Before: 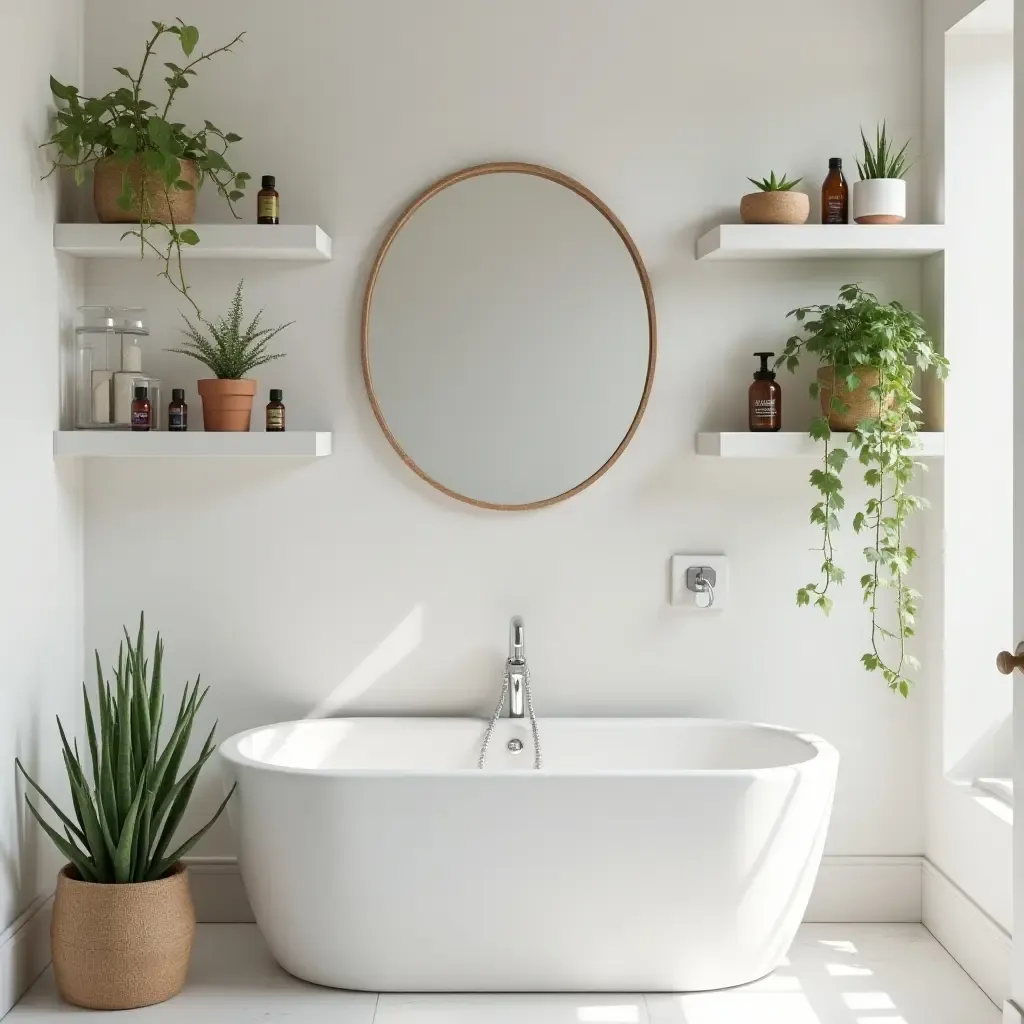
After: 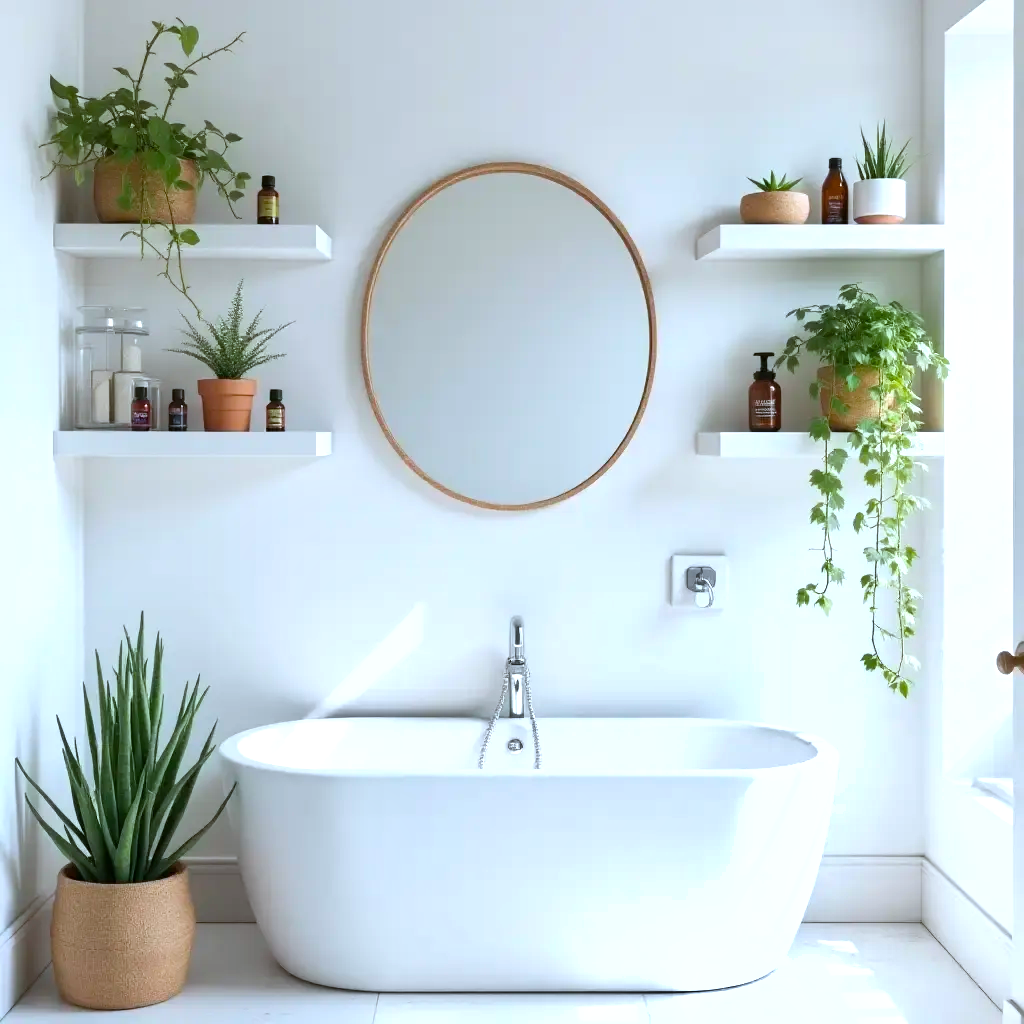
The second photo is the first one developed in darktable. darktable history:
color calibration: x 0.37, y 0.378, temperature 4297.23 K
shadows and highlights: radius 46.47, white point adjustment 6.83, compress 79.98%, soften with gaussian
exposure: exposure 0.201 EV, compensate exposure bias true, compensate highlight preservation false
color balance rgb: linear chroma grading › global chroma 0.264%, perceptual saturation grading › global saturation 25.405%, global vibrance 20%
